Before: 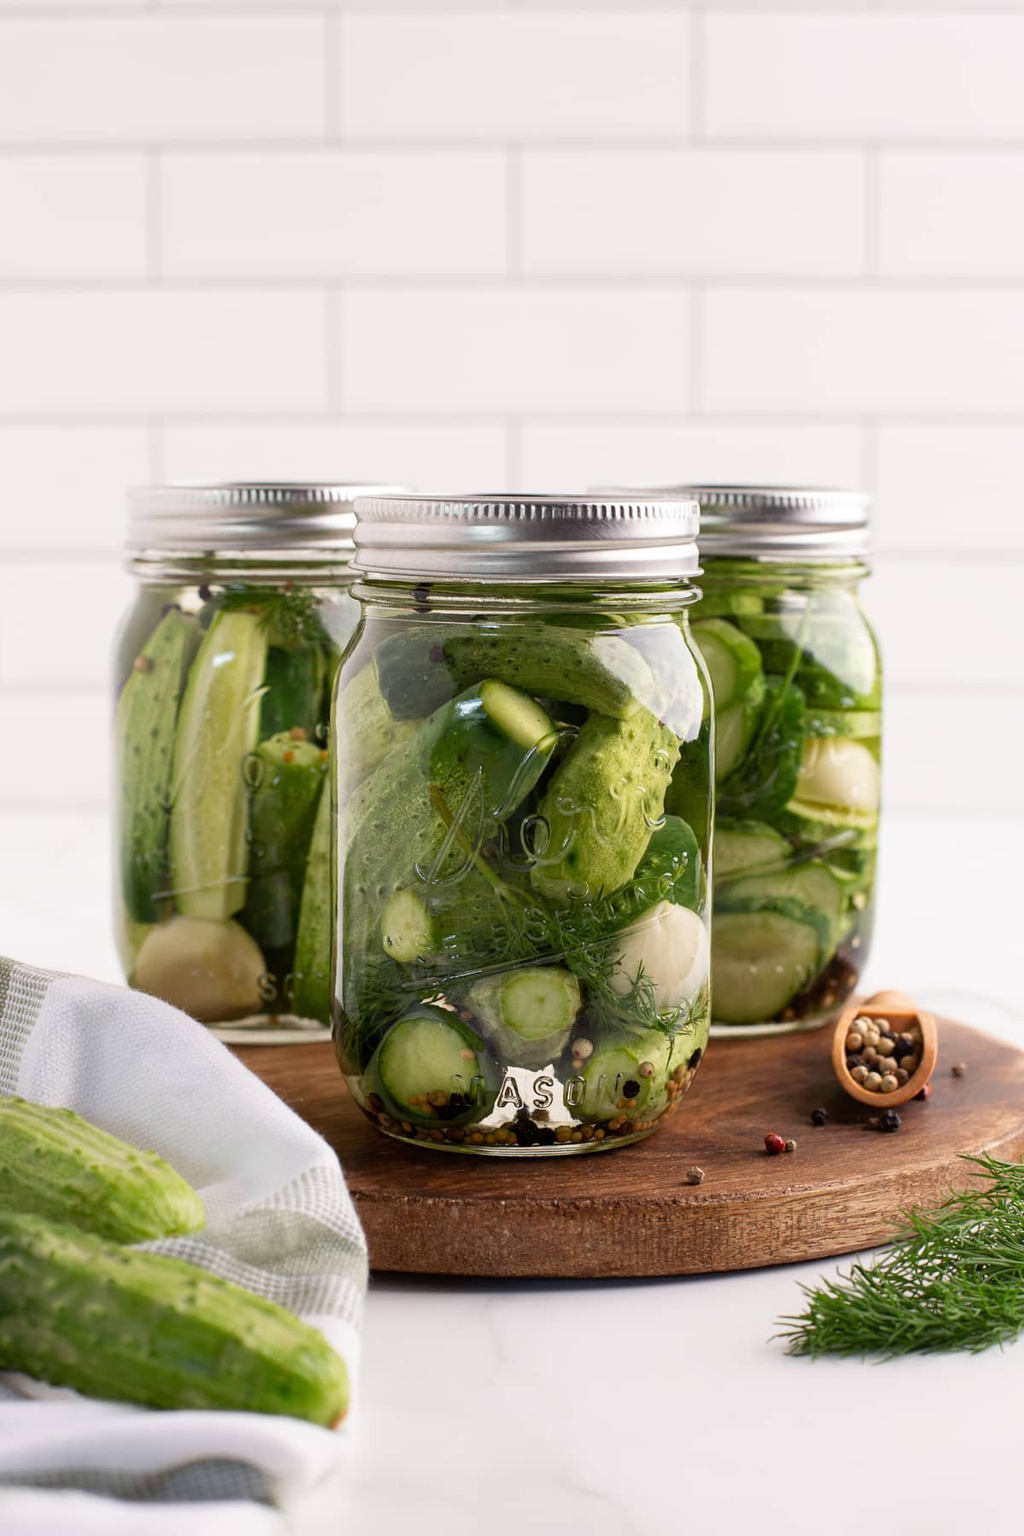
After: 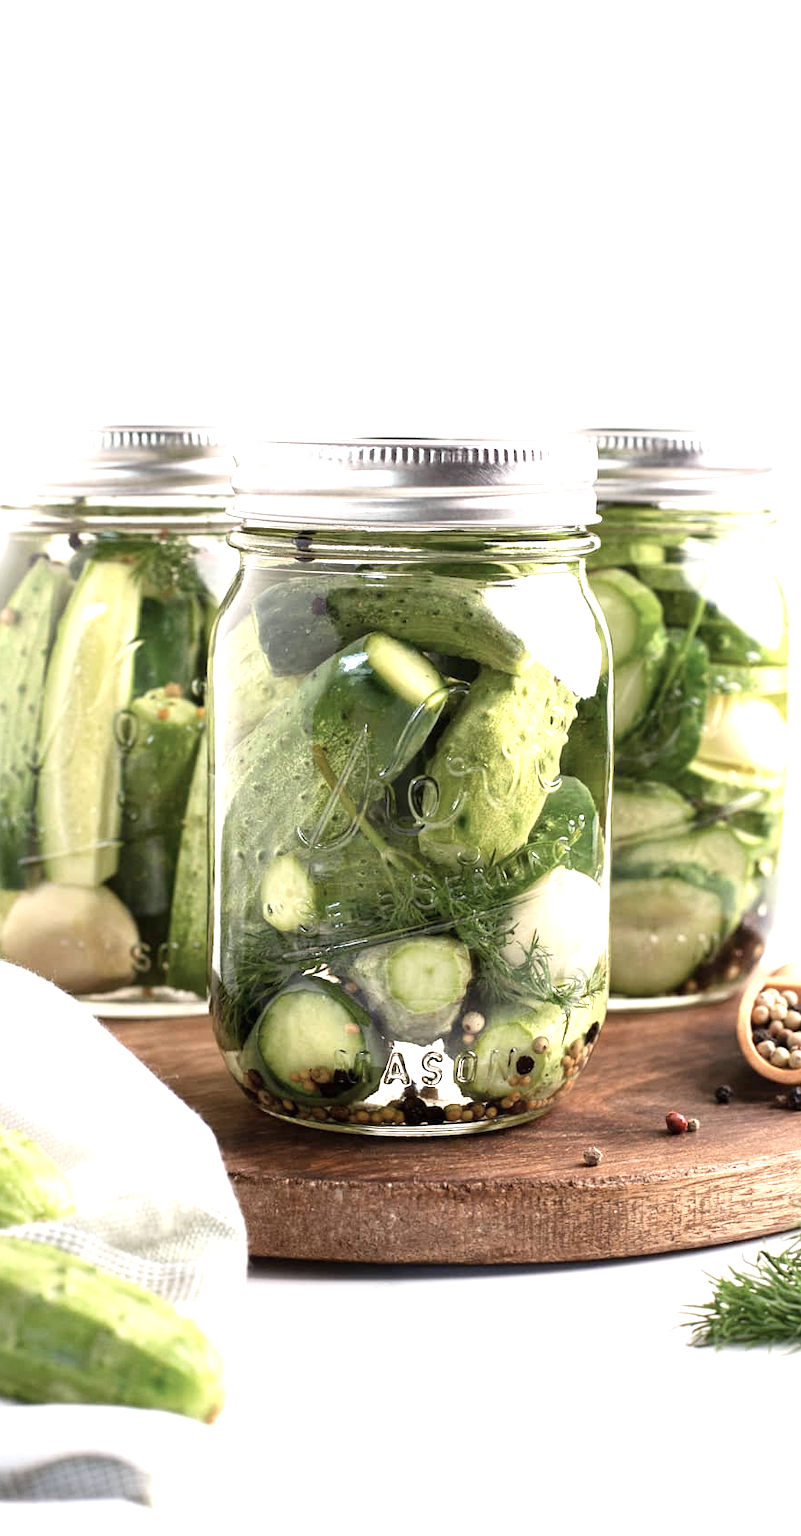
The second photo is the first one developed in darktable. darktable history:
crop and rotate: left 13.15%, top 5.251%, right 12.609%
exposure: black level correction 0, exposure 1.2 EV, compensate highlight preservation false
contrast brightness saturation: contrast 0.1, saturation -0.3
